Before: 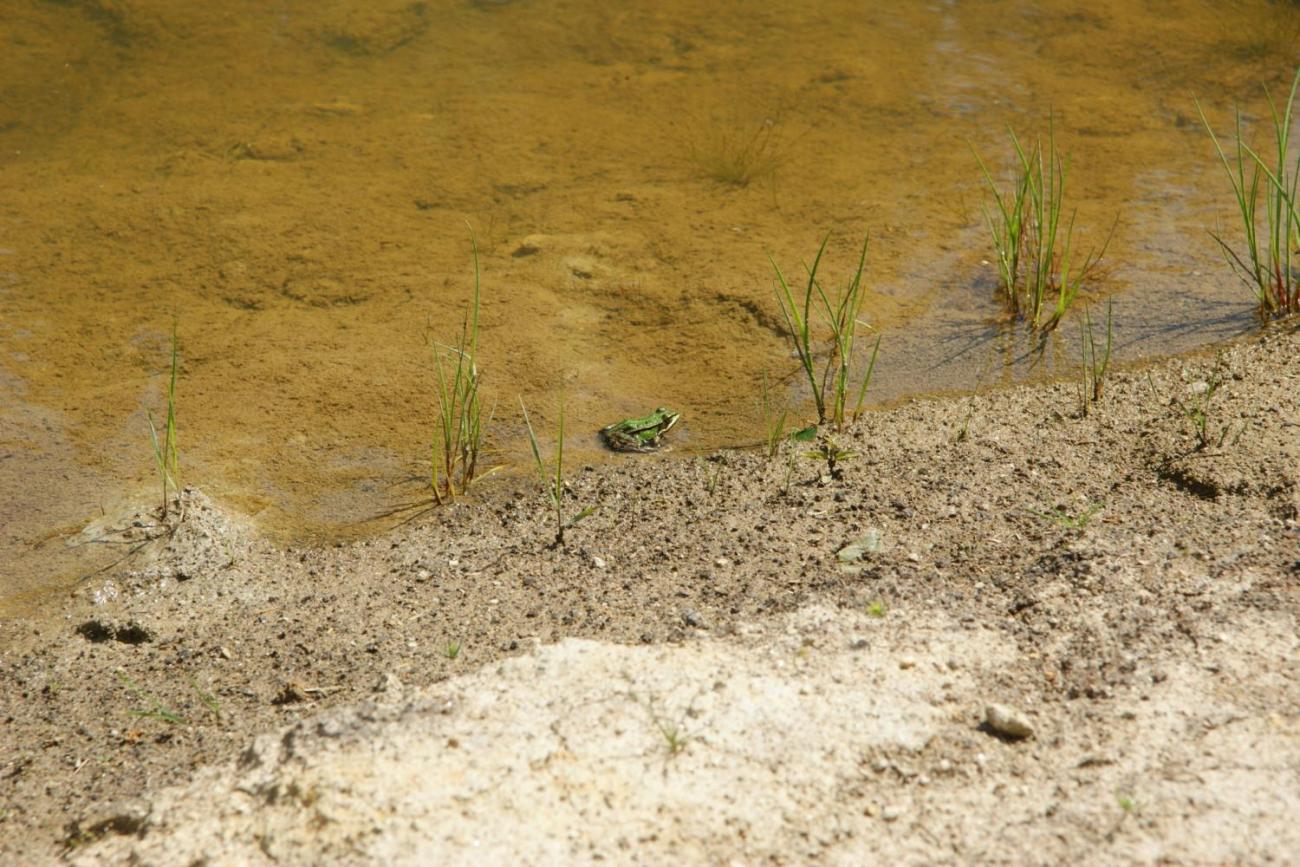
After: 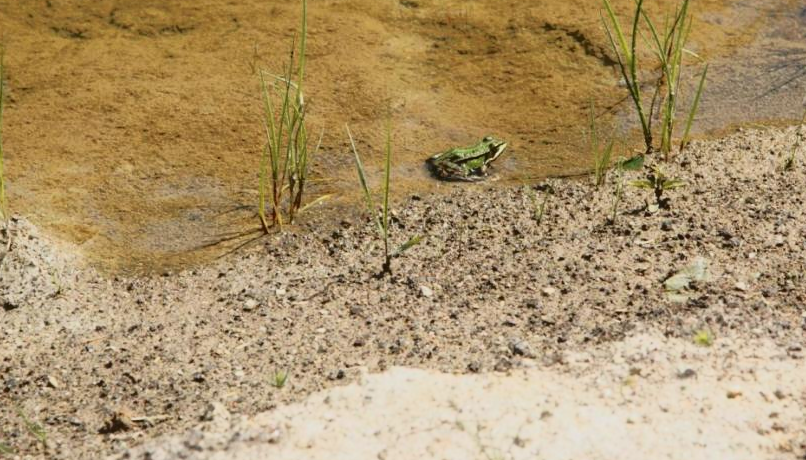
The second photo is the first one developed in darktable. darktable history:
crop: left 13.312%, top 31.28%, right 24.627%, bottom 15.582%
tone curve: curves: ch0 [(0, 0.032) (0.094, 0.08) (0.265, 0.208) (0.41, 0.417) (0.498, 0.496) (0.638, 0.673) (0.819, 0.841) (0.96, 0.899)]; ch1 [(0, 0) (0.161, 0.092) (0.37, 0.302) (0.417, 0.434) (0.495, 0.498) (0.576, 0.589) (0.725, 0.765) (1, 1)]; ch2 [(0, 0) (0.352, 0.403) (0.45, 0.469) (0.521, 0.515) (0.59, 0.579) (1, 1)], color space Lab, independent channels, preserve colors none
